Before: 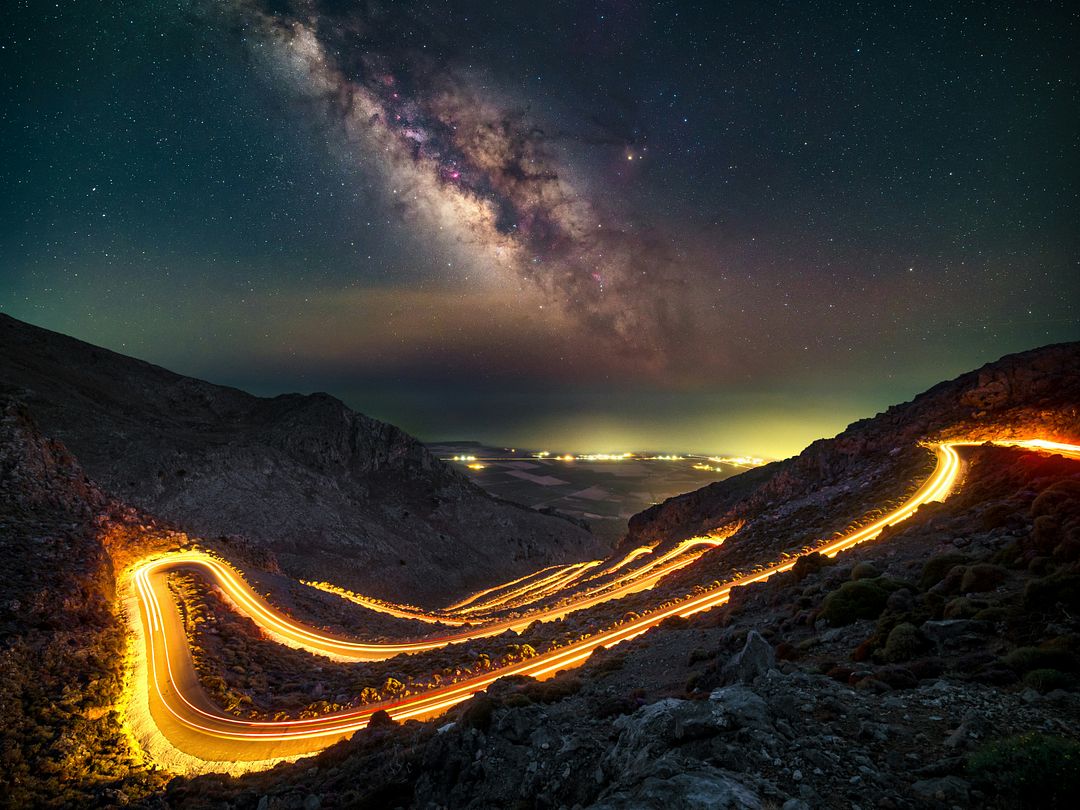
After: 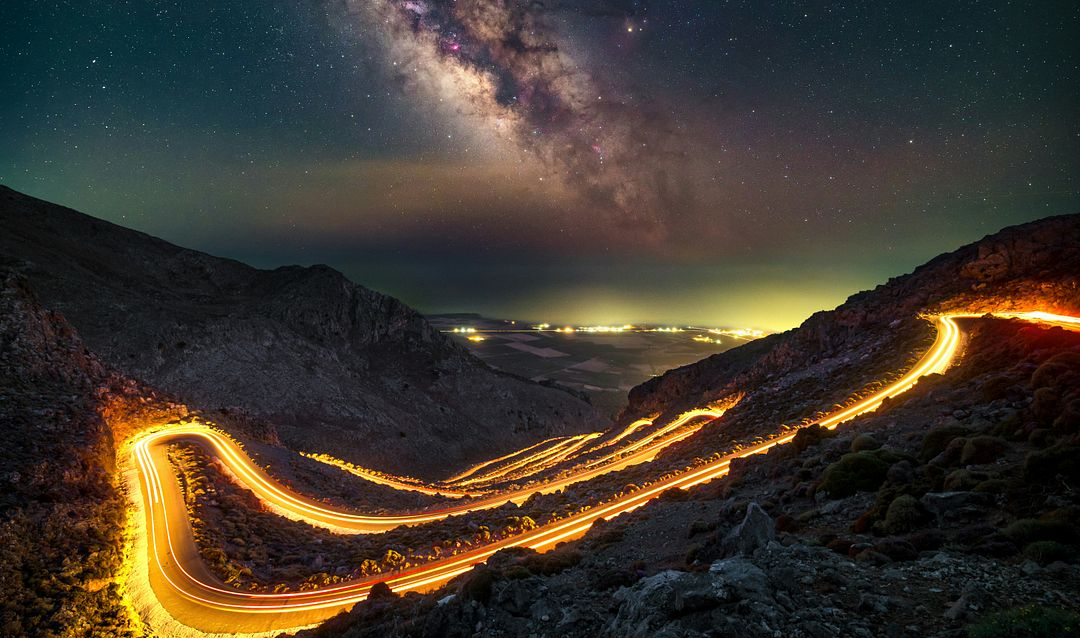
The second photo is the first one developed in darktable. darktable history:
crop and rotate: top 15.891%, bottom 5.322%
